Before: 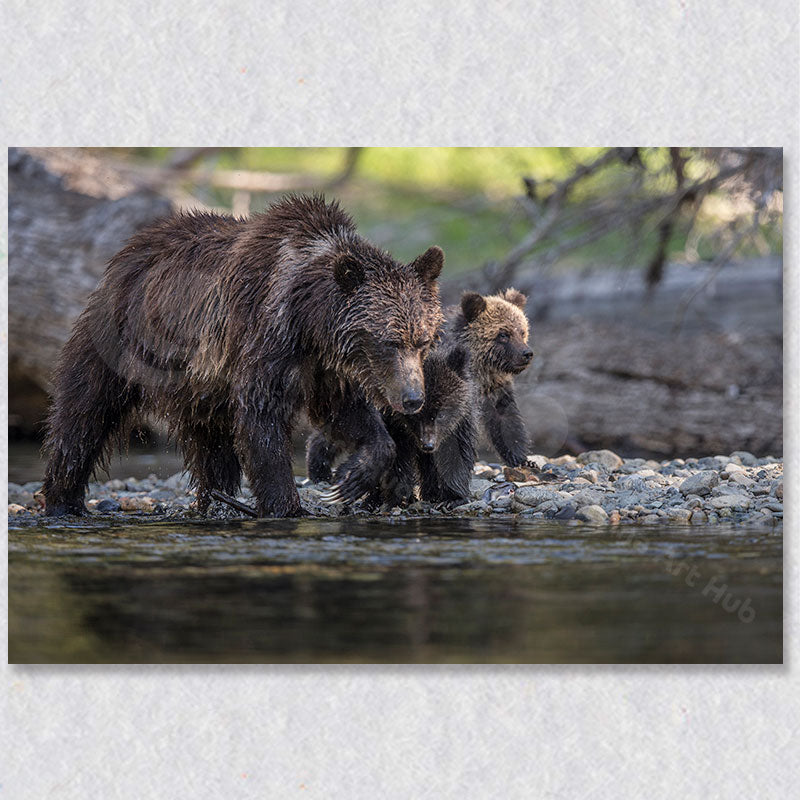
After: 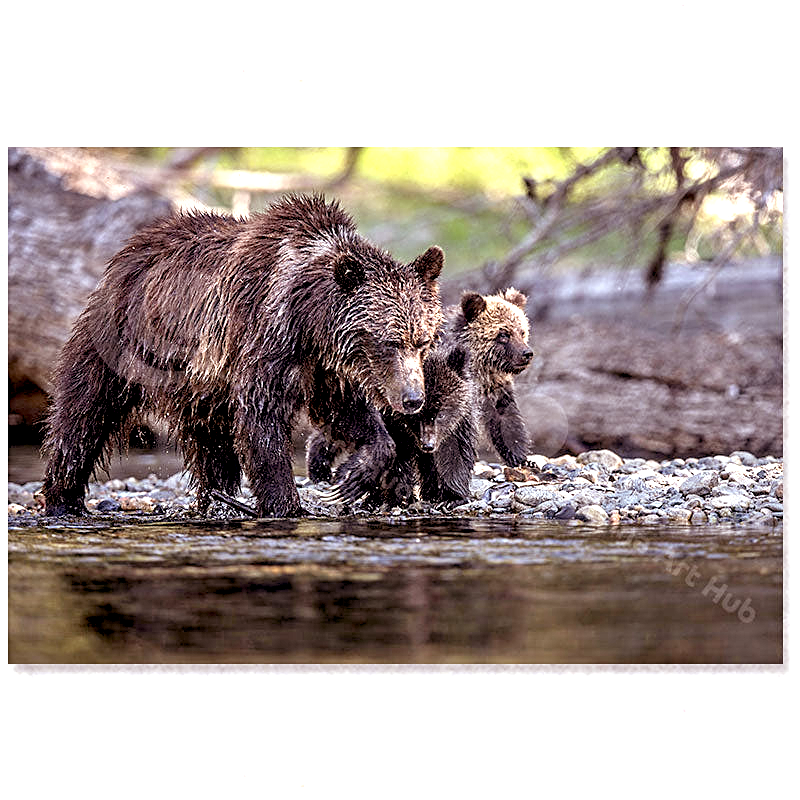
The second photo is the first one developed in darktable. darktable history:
contrast equalizer: y [[0.535, 0.543, 0.548, 0.548, 0.542, 0.532], [0.5 ×6], [0.5 ×6], [0 ×6], [0 ×6]]
rgb levels: mode RGB, independent channels, levels [[0, 0.474, 1], [0, 0.5, 1], [0, 0.5, 1]]
exposure: black level correction 0.008, exposure 0.979 EV, compensate highlight preservation false
sharpen: on, module defaults
